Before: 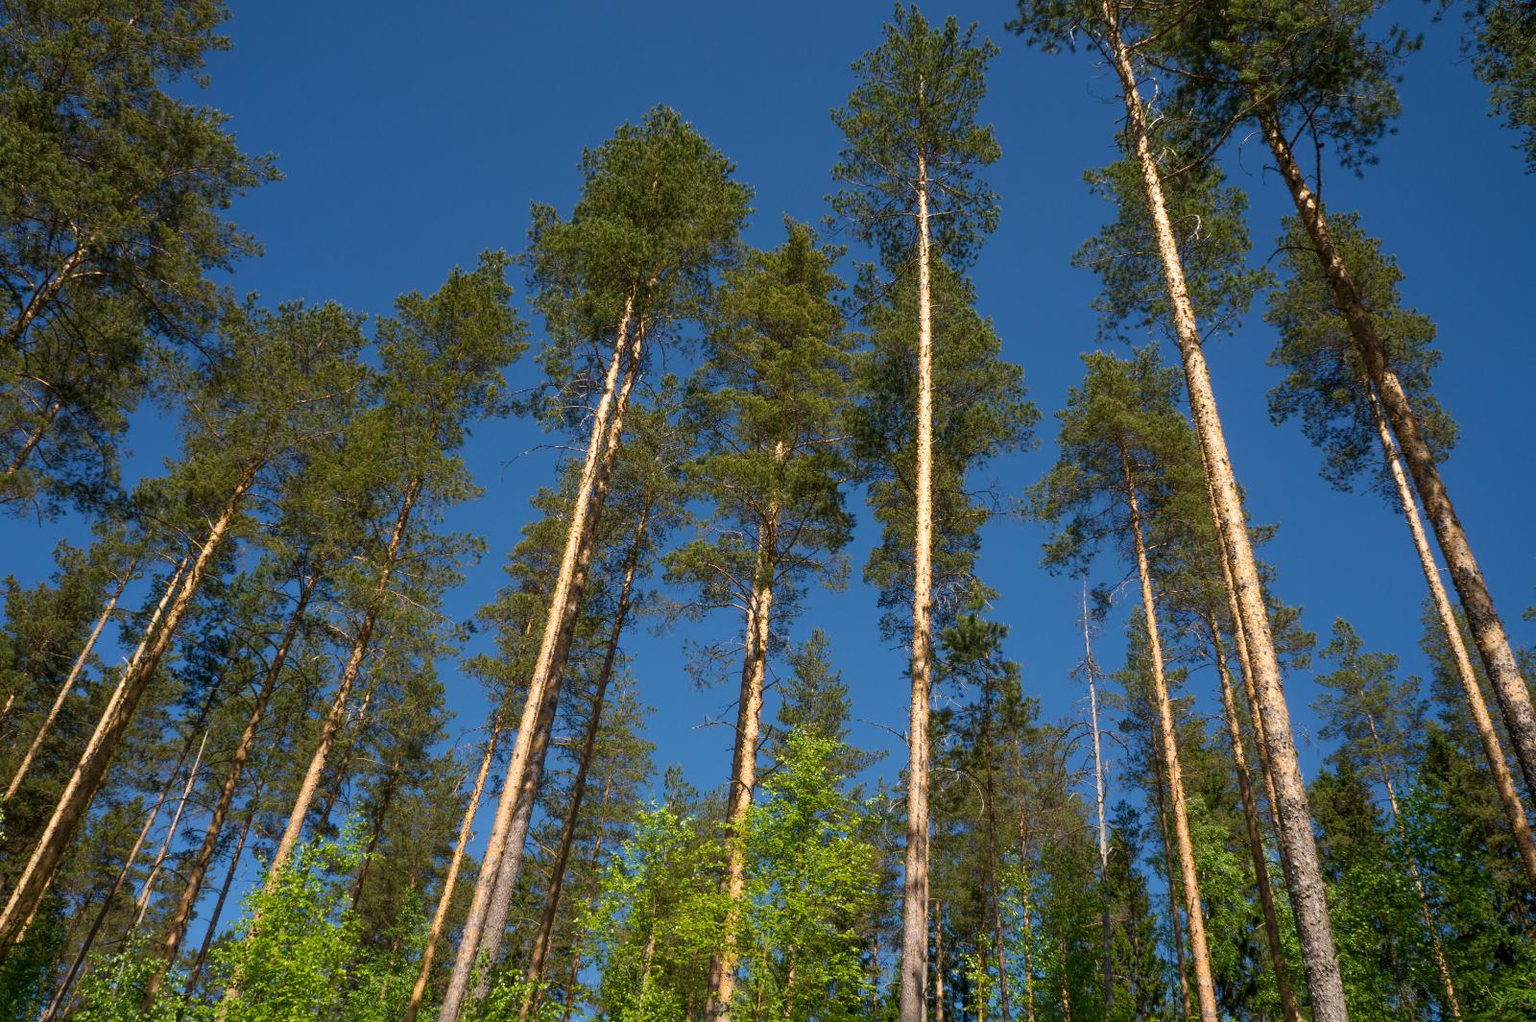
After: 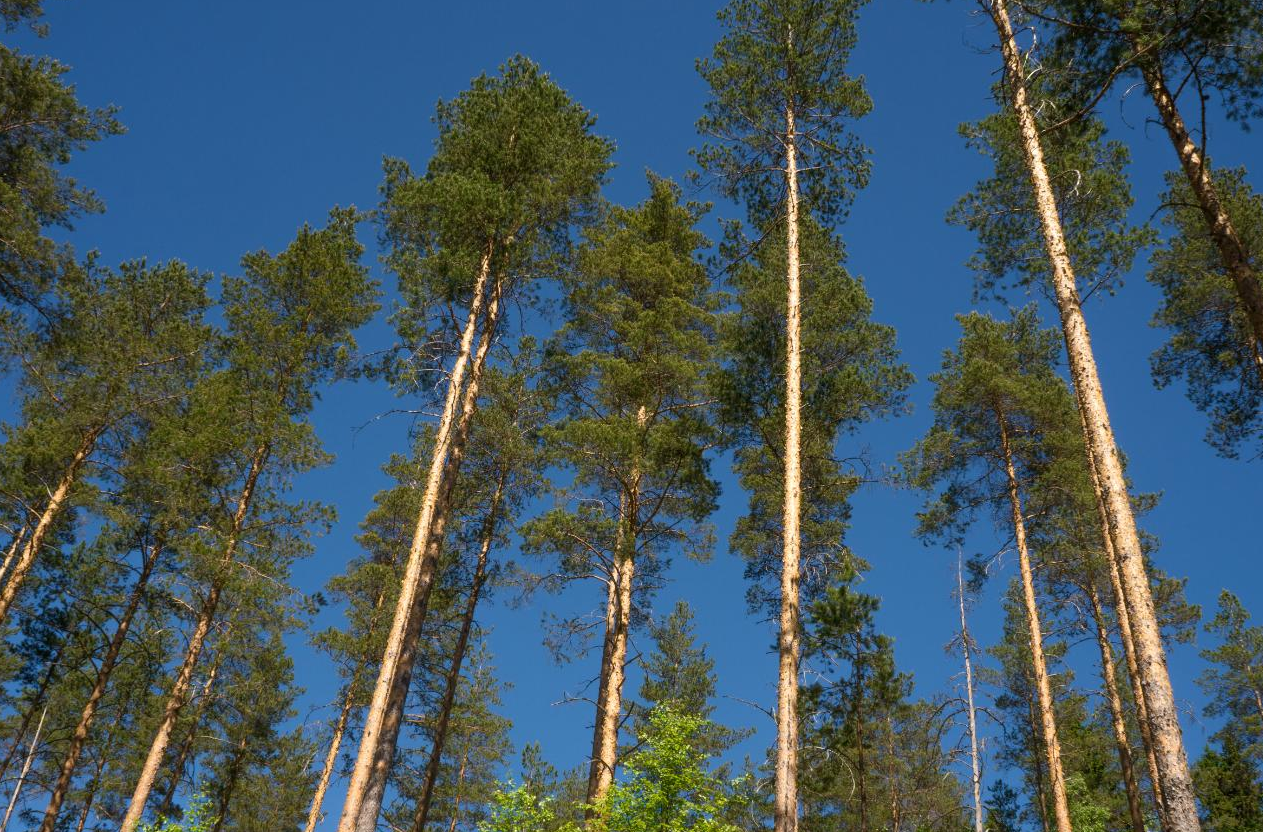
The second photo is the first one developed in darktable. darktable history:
crop and rotate: left 10.715%, top 5.126%, right 10.311%, bottom 16.719%
